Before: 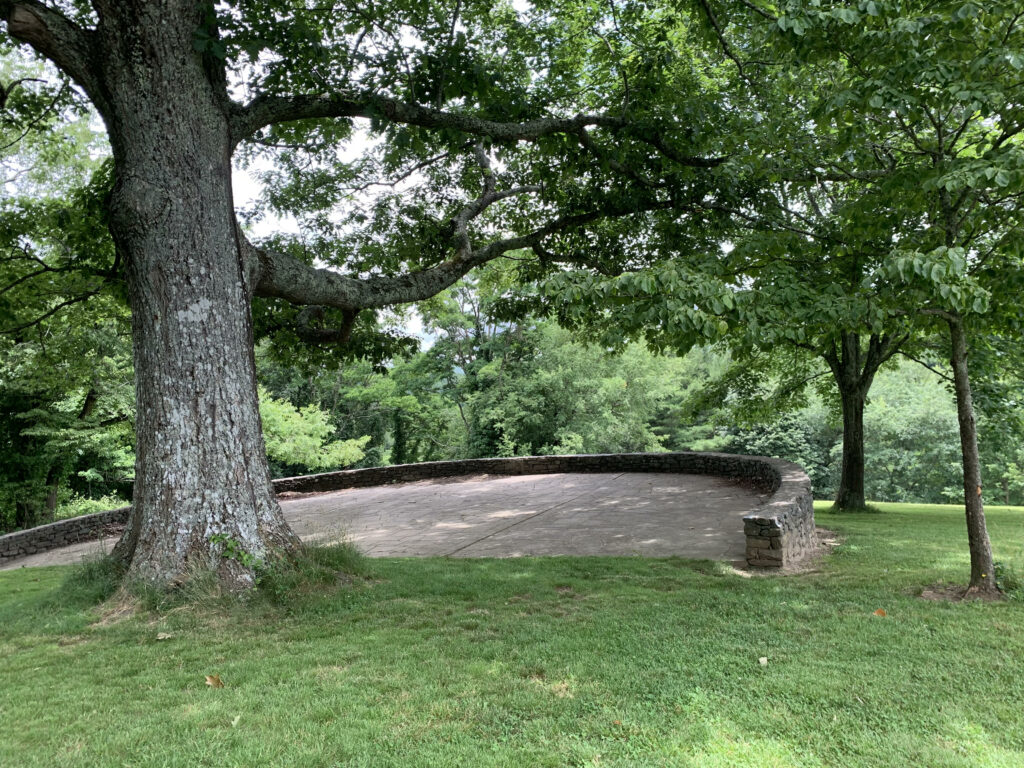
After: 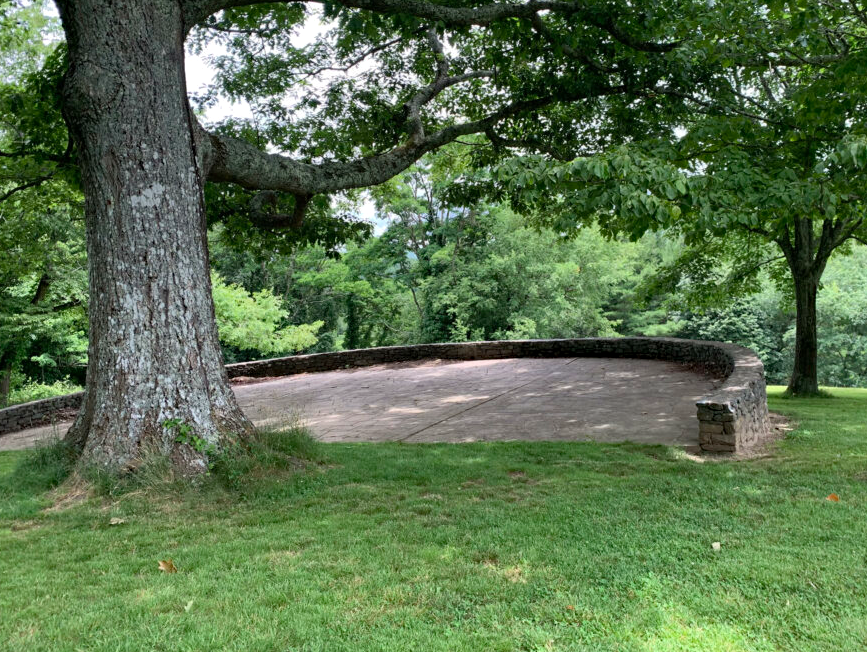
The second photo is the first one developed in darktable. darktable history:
crop and rotate: left 4.604%, top 15.065%, right 10.663%
haze removal: compatibility mode true, adaptive false
